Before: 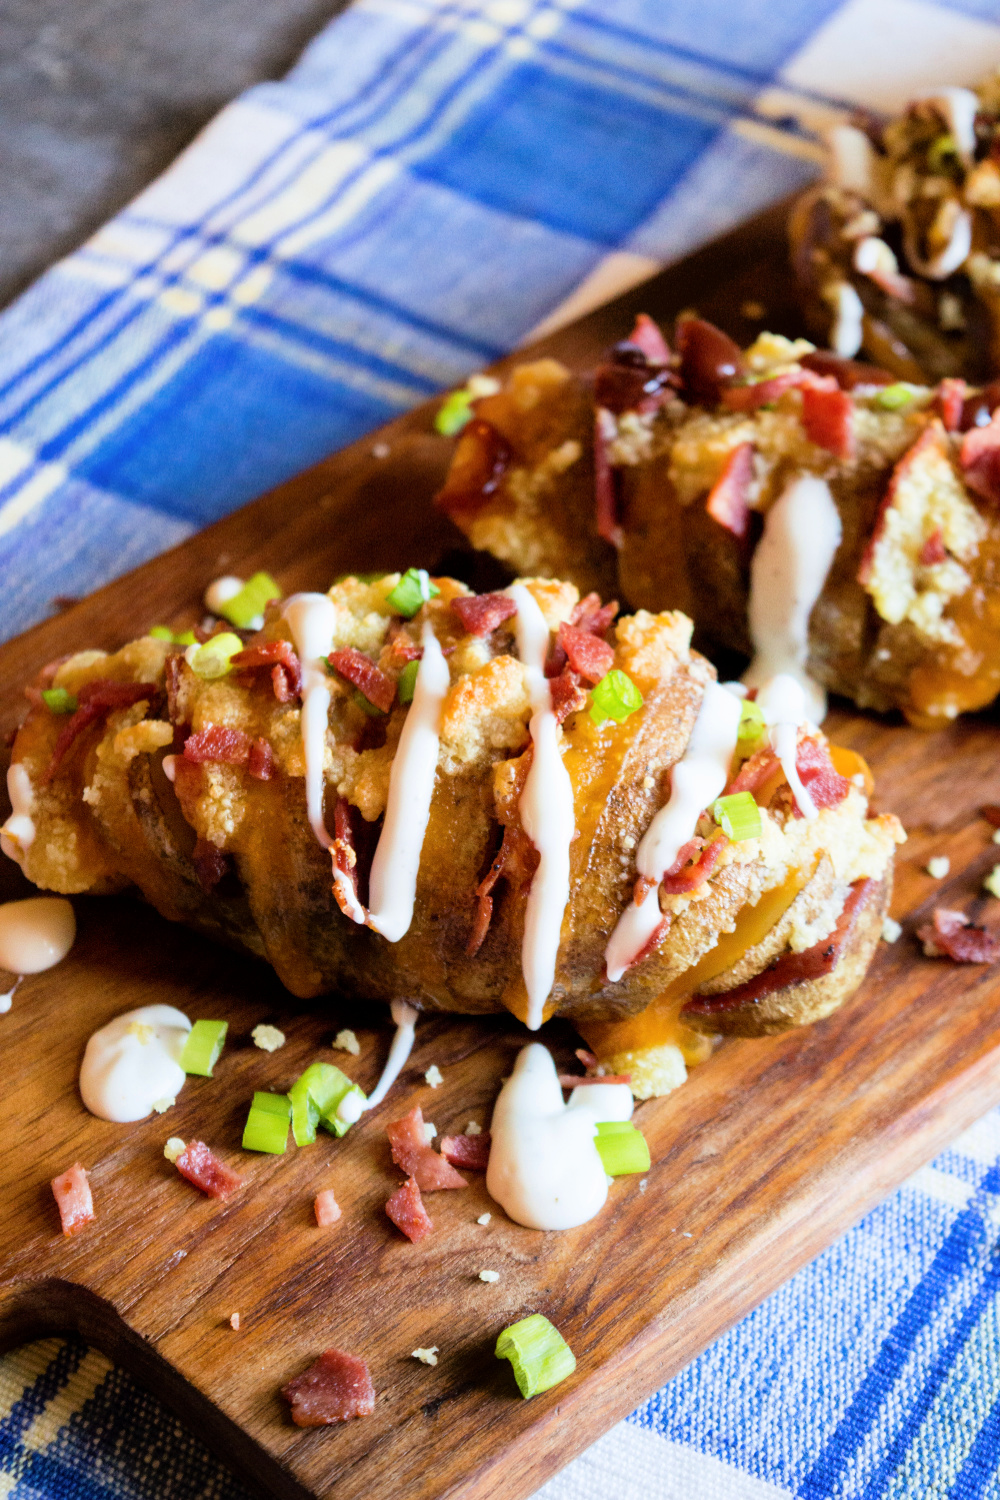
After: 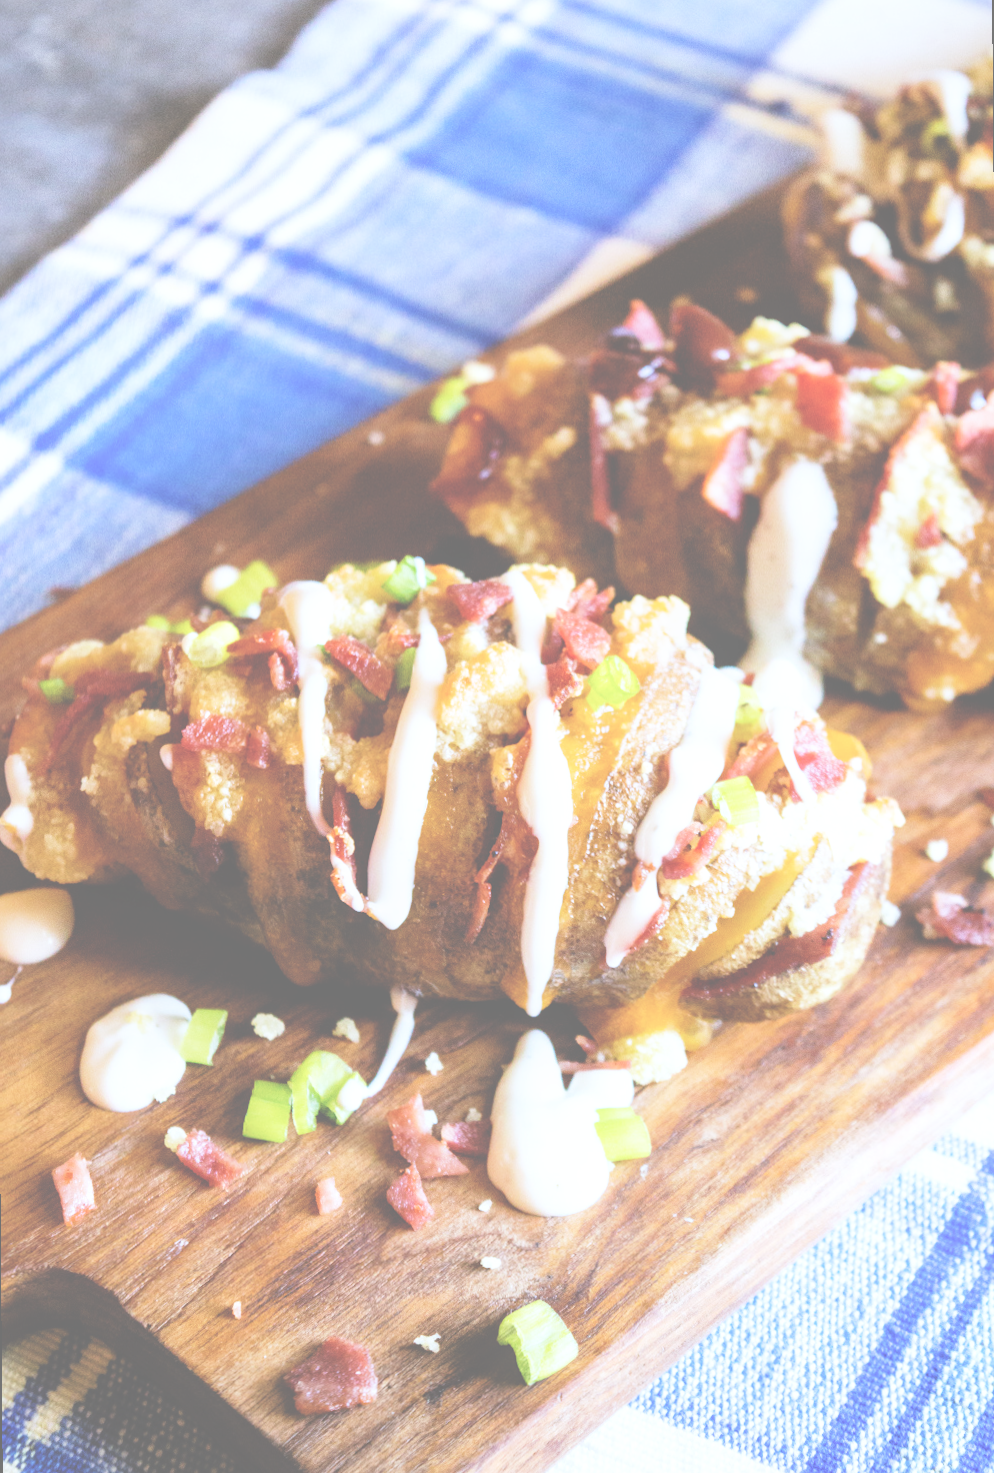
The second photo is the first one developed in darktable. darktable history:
rotate and perspective: rotation -0.45°, automatic cropping original format, crop left 0.008, crop right 0.992, crop top 0.012, crop bottom 0.988
base curve: curves: ch0 [(0, 0) (0.008, 0.007) (0.022, 0.029) (0.048, 0.089) (0.092, 0.197) (0.191, 0.399) (0.275, 0.534) (0.357, 0.65) (0.477, 0.78) (0.542, 0.833) (0.799, 0.973) (1, 1)], preserve colors none
local contrast: detail 110%
exposure: black level correction -0.087, compensate highlight preservation false
white balance: red 0.931, blue 1.11
